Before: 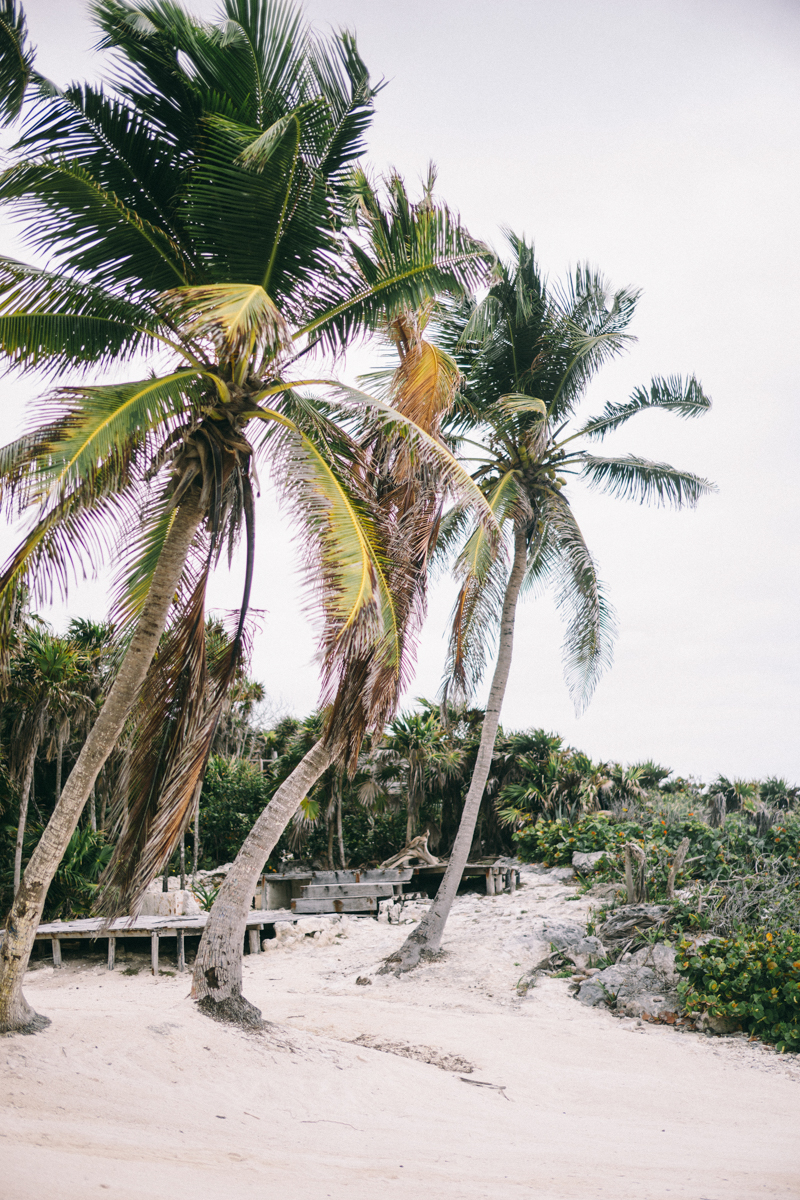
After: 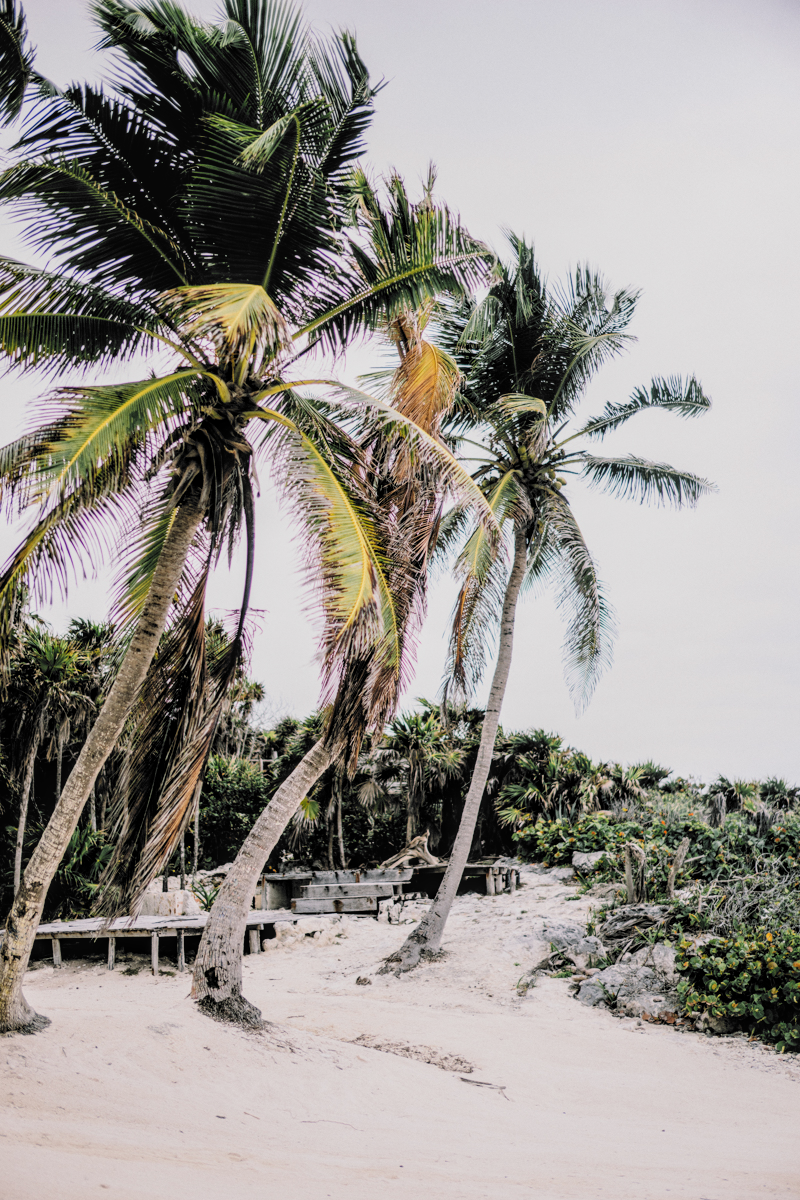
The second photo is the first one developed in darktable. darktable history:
local contrast: on, module defaults
filmic rgb: black relative exposure -5.02 EV, white relative exposure 3.95 EV, hardness 2.9, contrast 1.3, highlights saturation mix -29.89%, color science v6 (2022), iterations of high-quality reconstruction 0
